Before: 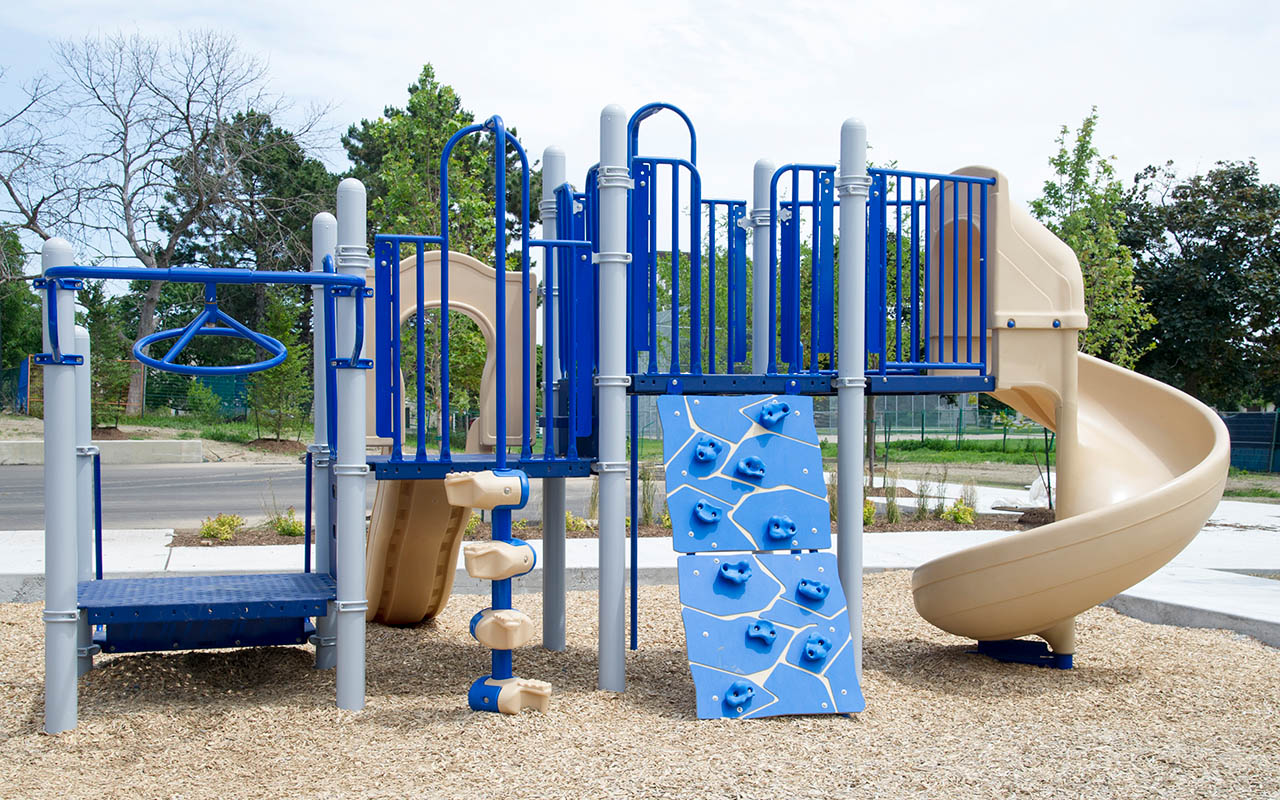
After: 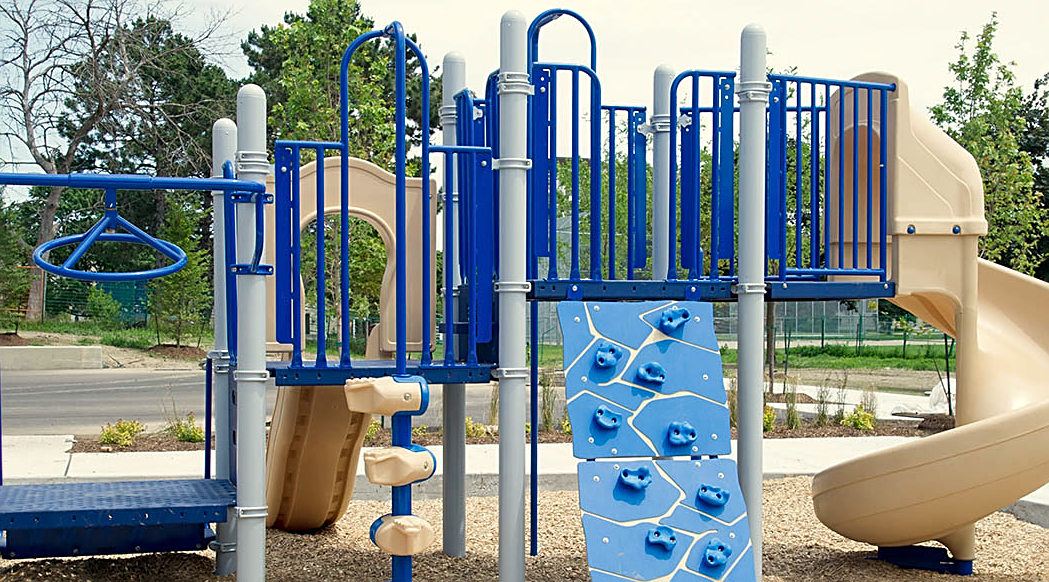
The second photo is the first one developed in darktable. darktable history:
crop: left 7.856%, top 11.836%, right 10.12%, bottom 15.387%
sharpen: on, module defaults
white balance: red 1.029, blue 0.92
